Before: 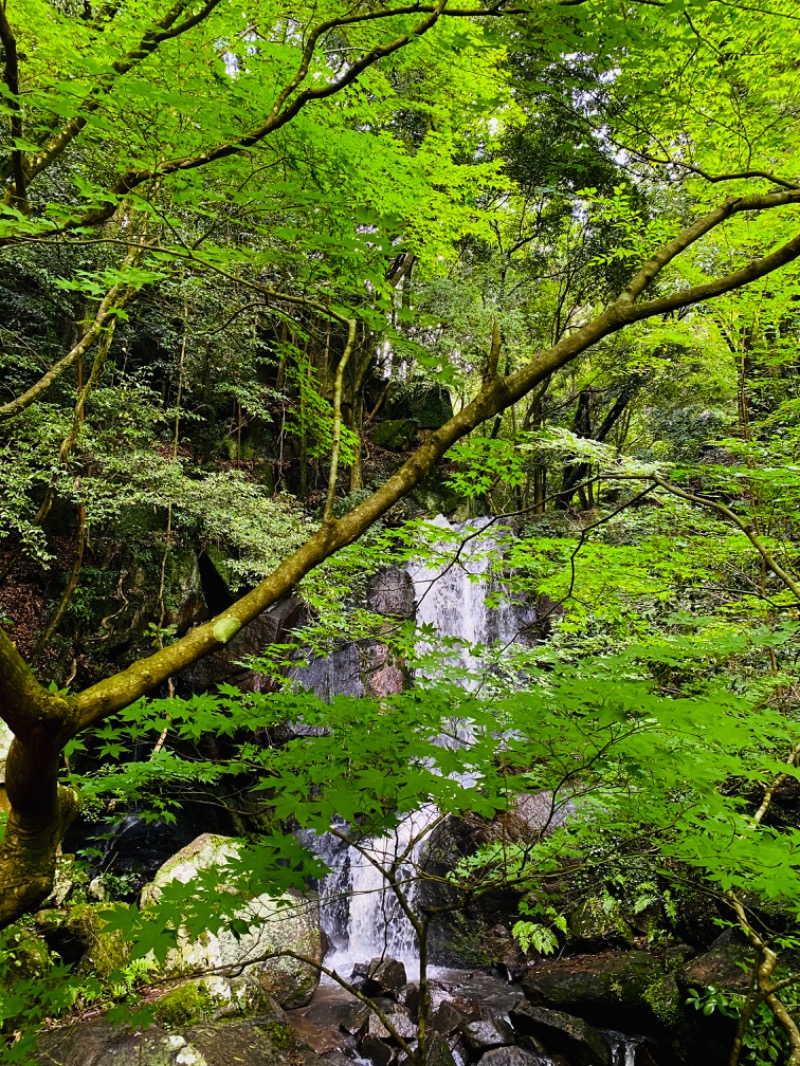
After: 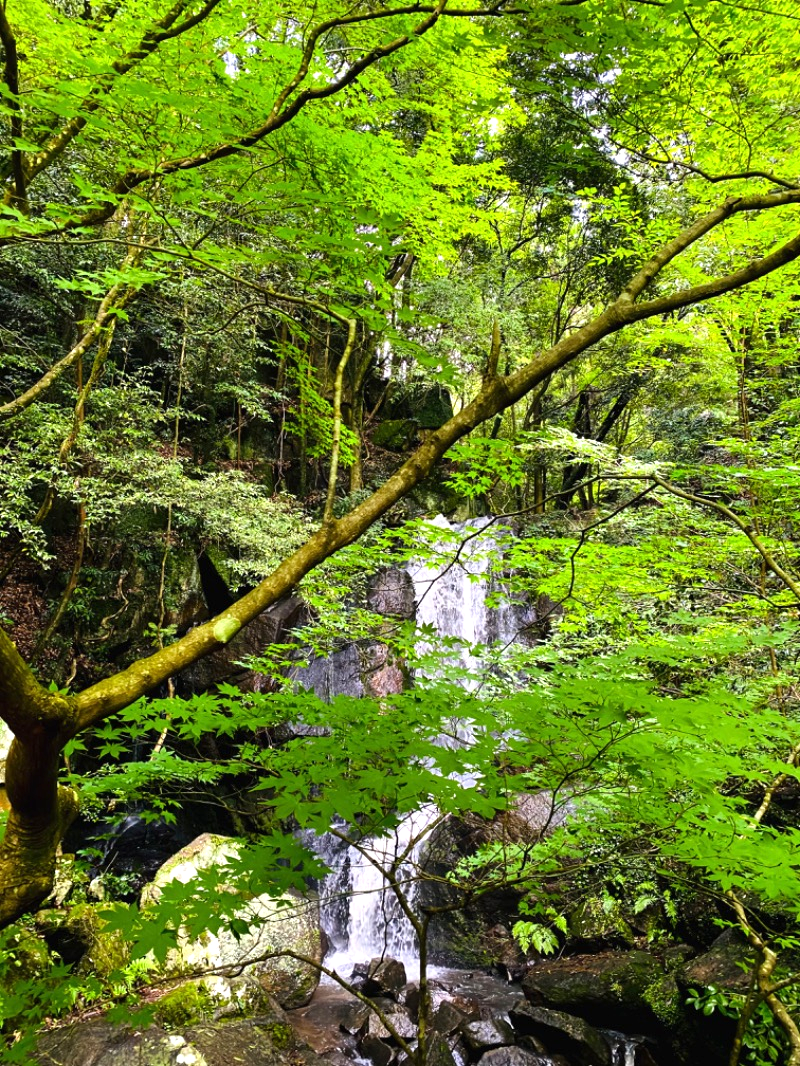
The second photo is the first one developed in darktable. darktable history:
exposure: exposure 0.512 EV, compensate highlight preservation false
